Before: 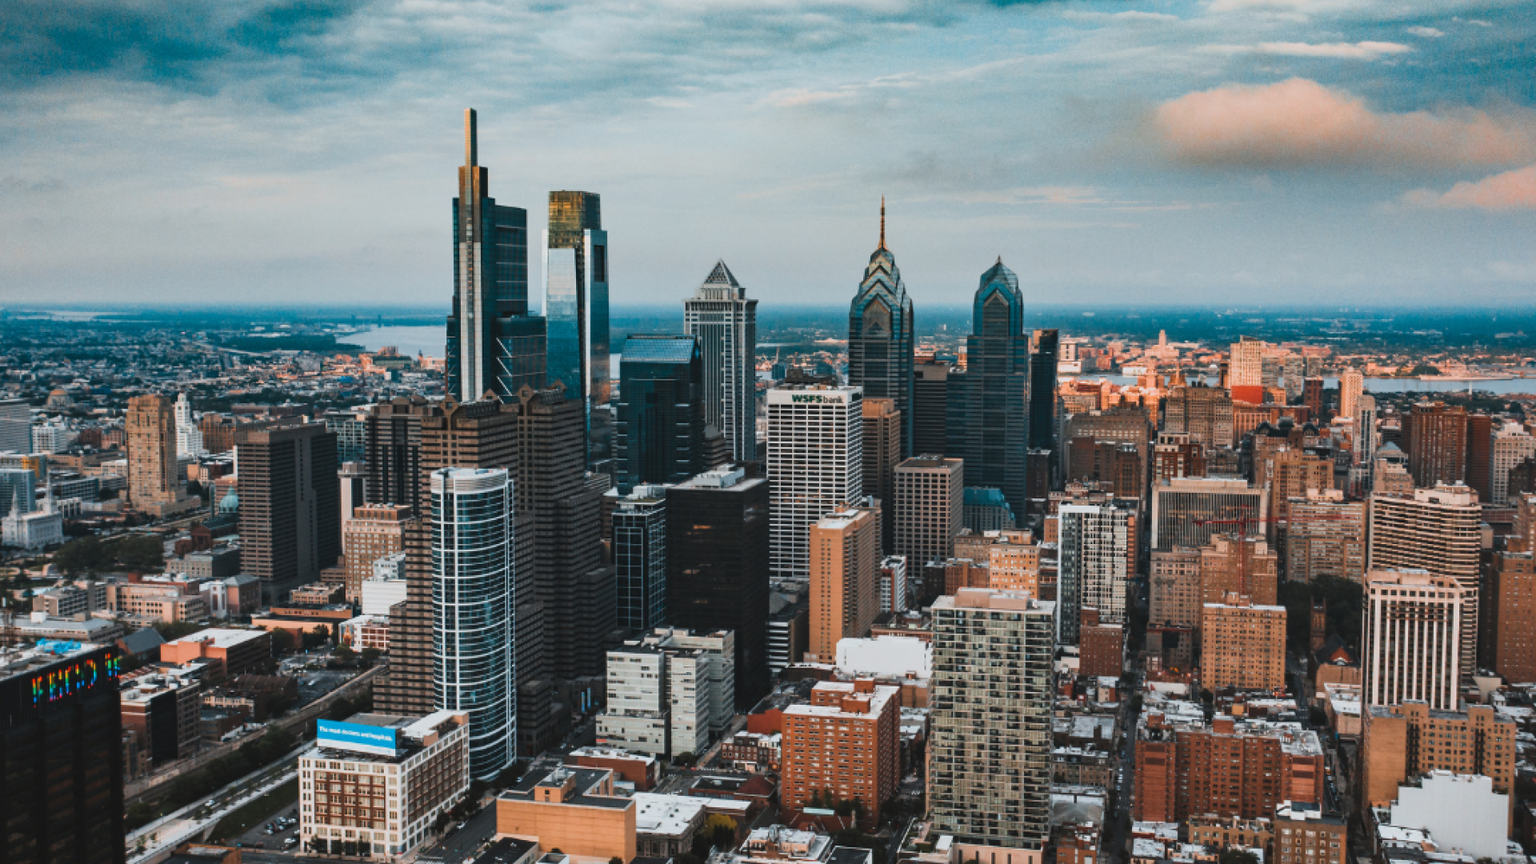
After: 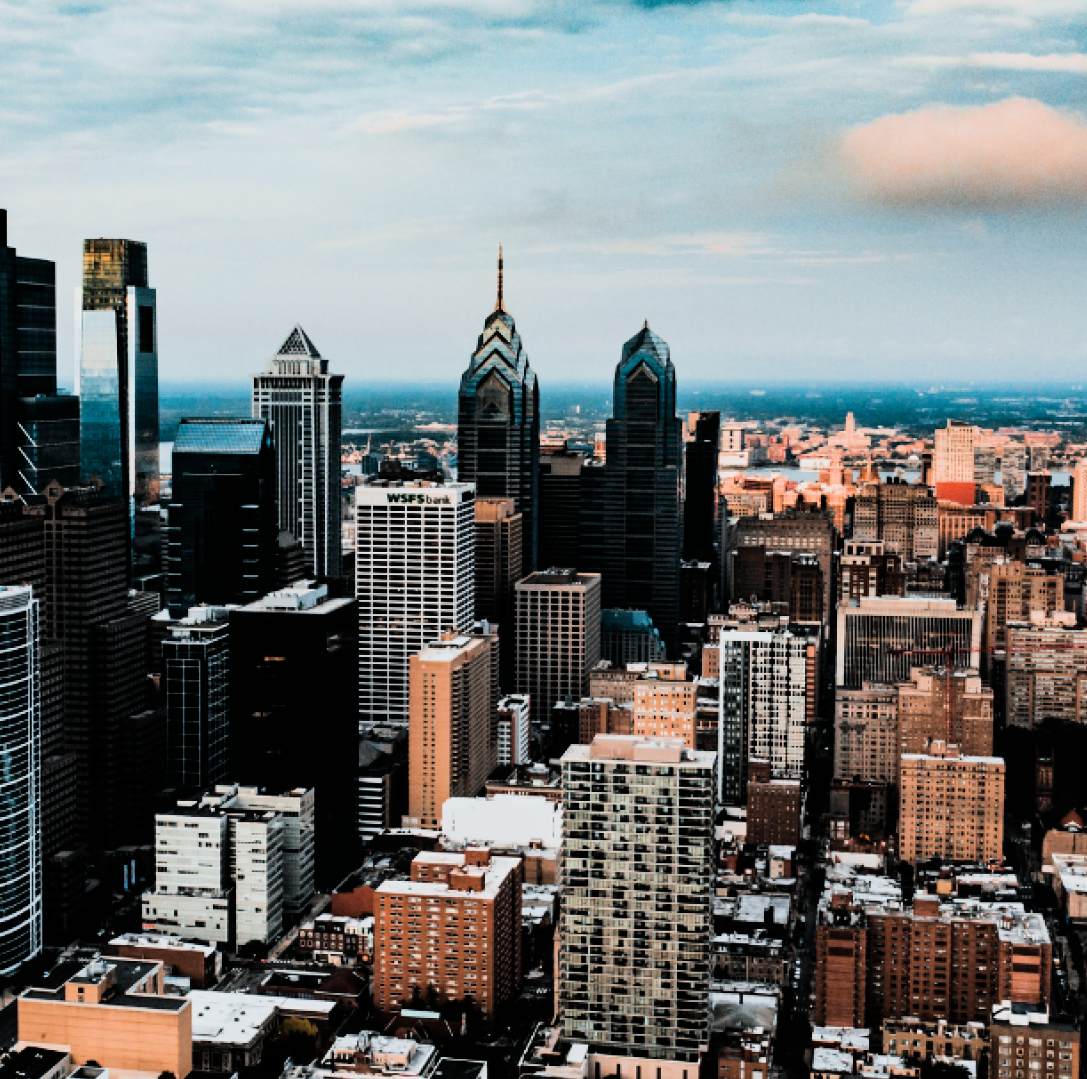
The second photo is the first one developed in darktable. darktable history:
filmic rgb: black relative exposure -5 EV, hardness 2.88, contrast 1.3
crop: left 31.458%, top 0%, right 11.876%
tone equalizer: -8 EV -0.75 EV, -7 EV -0.7 EV, -6 EV -0.6 EV, -5 EV -0.4 EV, -3 EV 0.4 EV, -2 EV 0.6 EV, -1 EV 0.7 EV, +0 EV 0.75 EV, edges refinement/feathering 500, mask exposure compensation -1.57 EV, preserve details no
